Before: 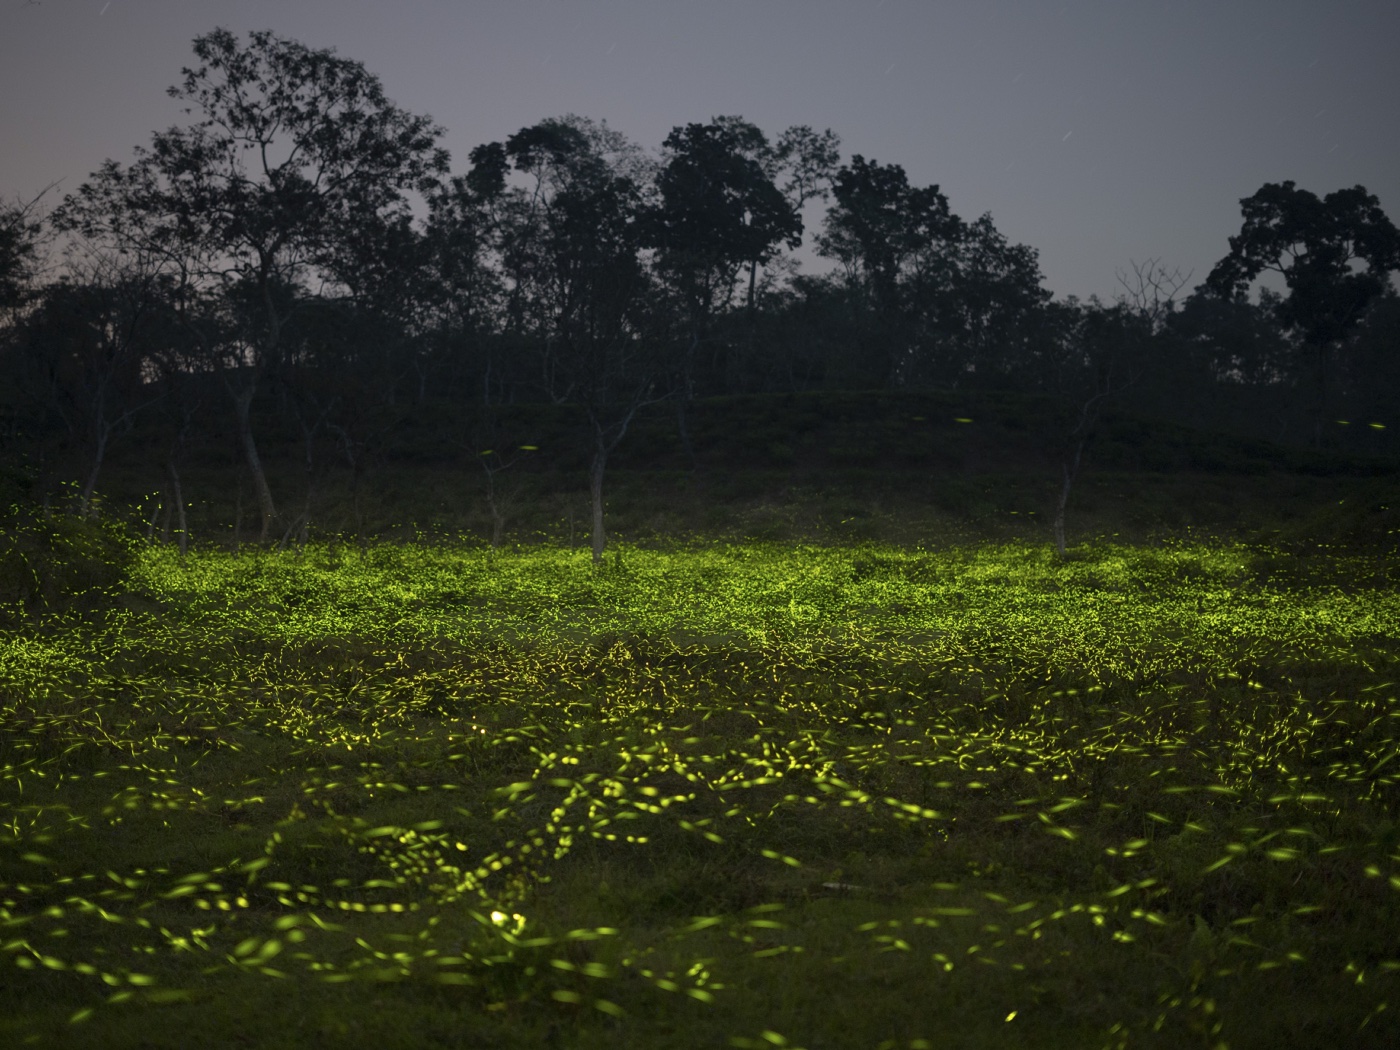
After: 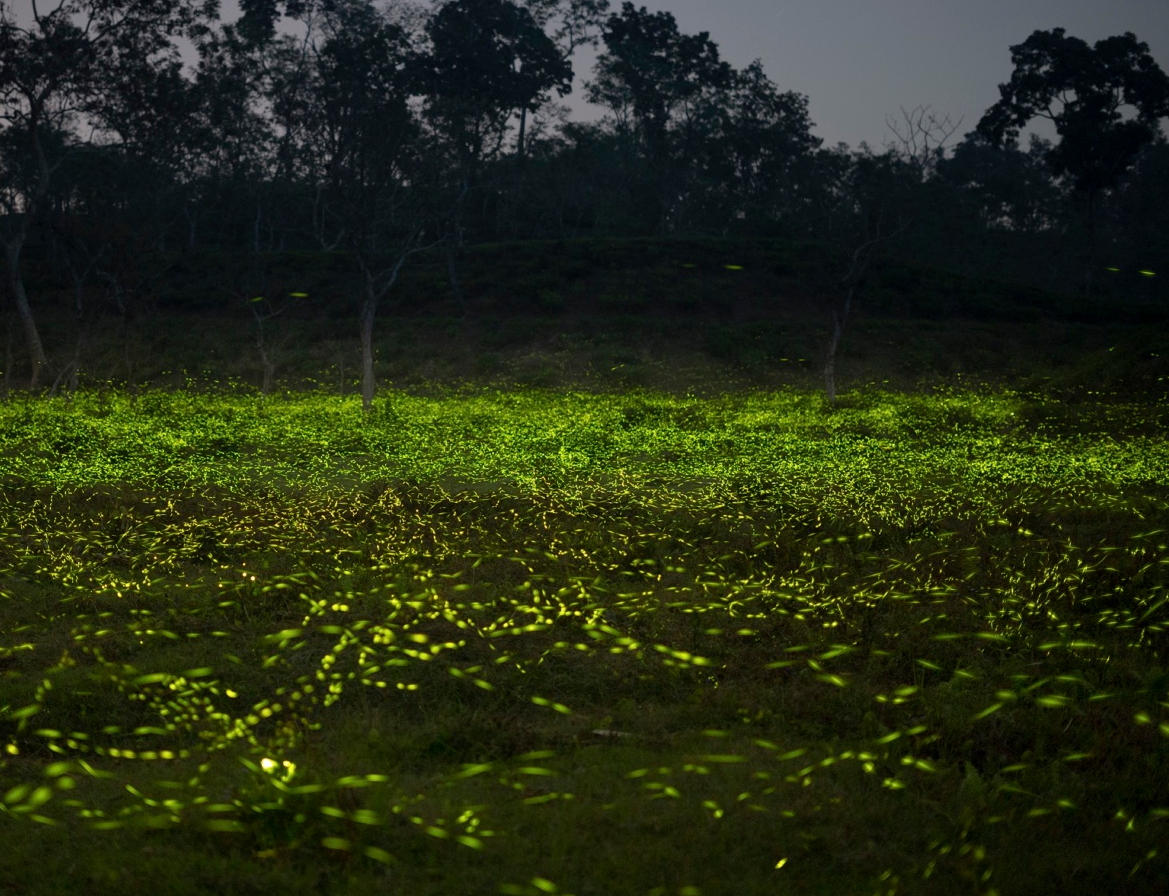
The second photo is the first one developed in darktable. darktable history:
crop: left 16.471%, top 14.609%
